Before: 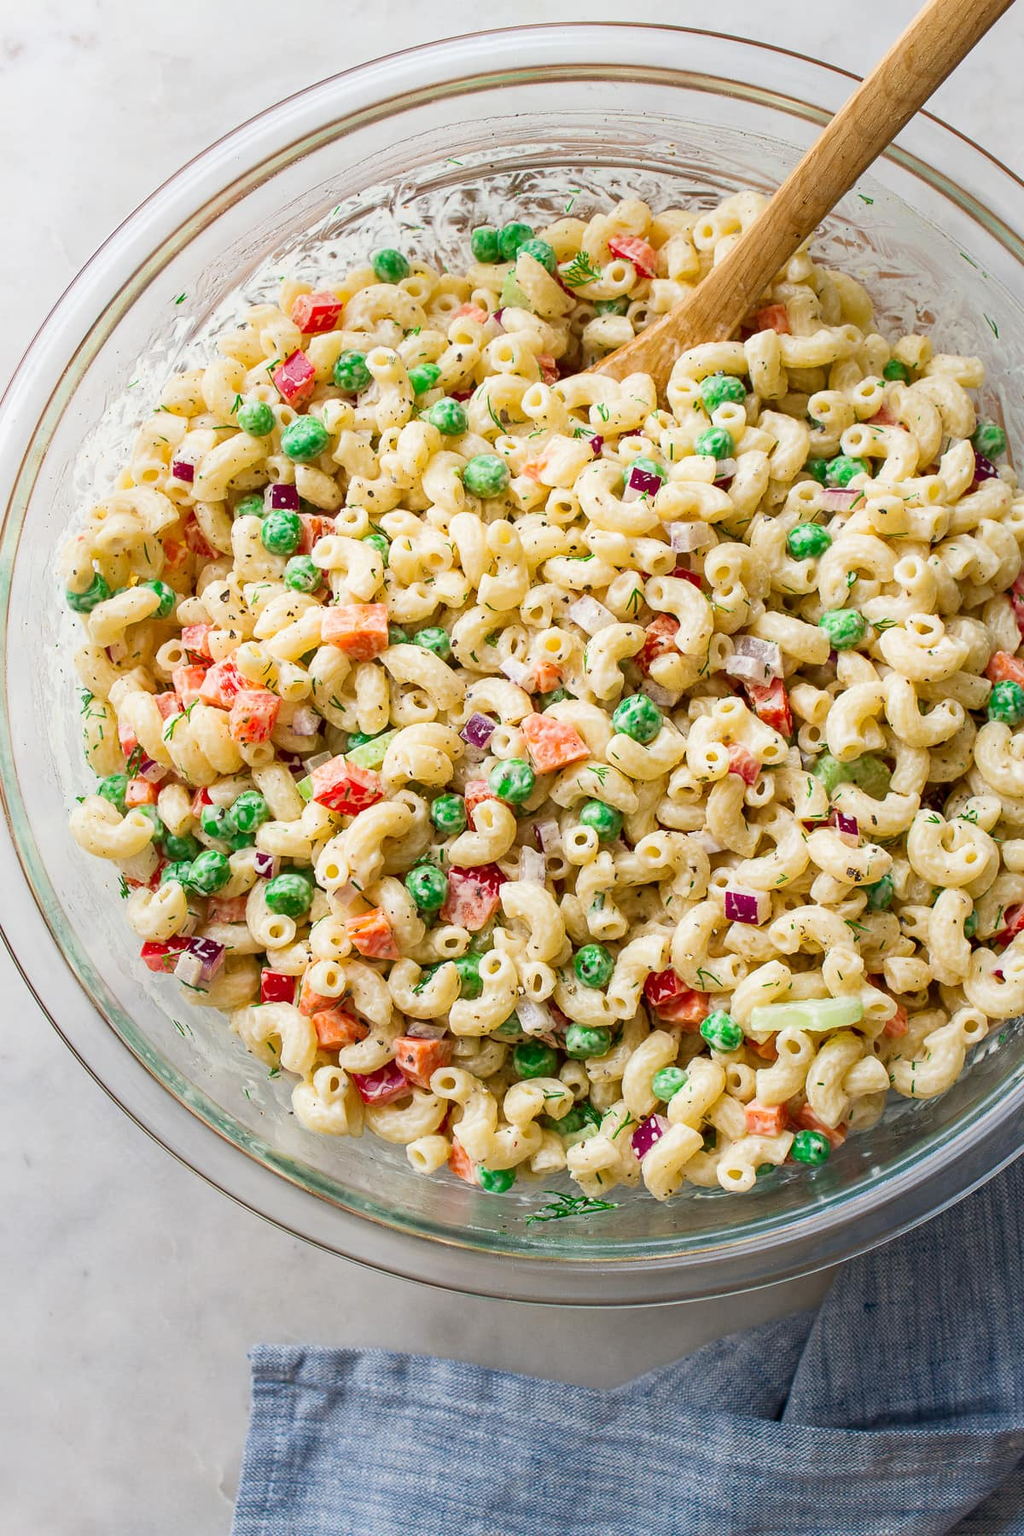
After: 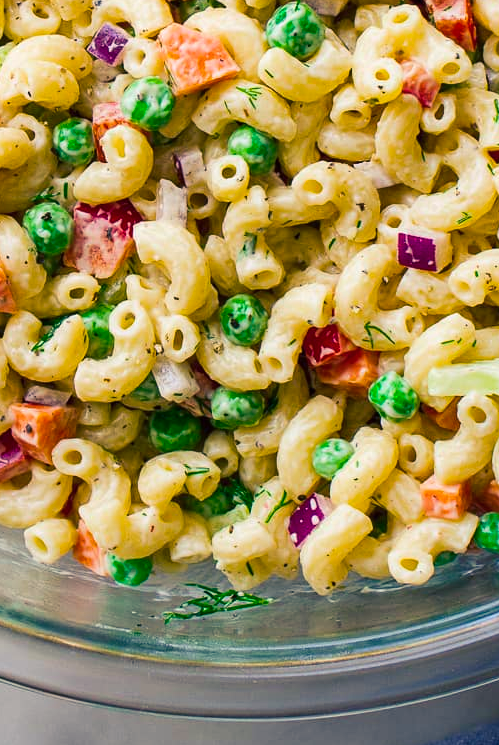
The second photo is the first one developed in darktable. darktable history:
crop: left 37.695%, top 45.147%, right 20.659%, bottom 13.412%
color balance rgb: shadows lift › luminance -41.029%, shadows lift › chroma 14.303%, shadows lift › hue 259.61°, perceptual saturation grading › global saturation 19.699%, global vibrance 24.47%
